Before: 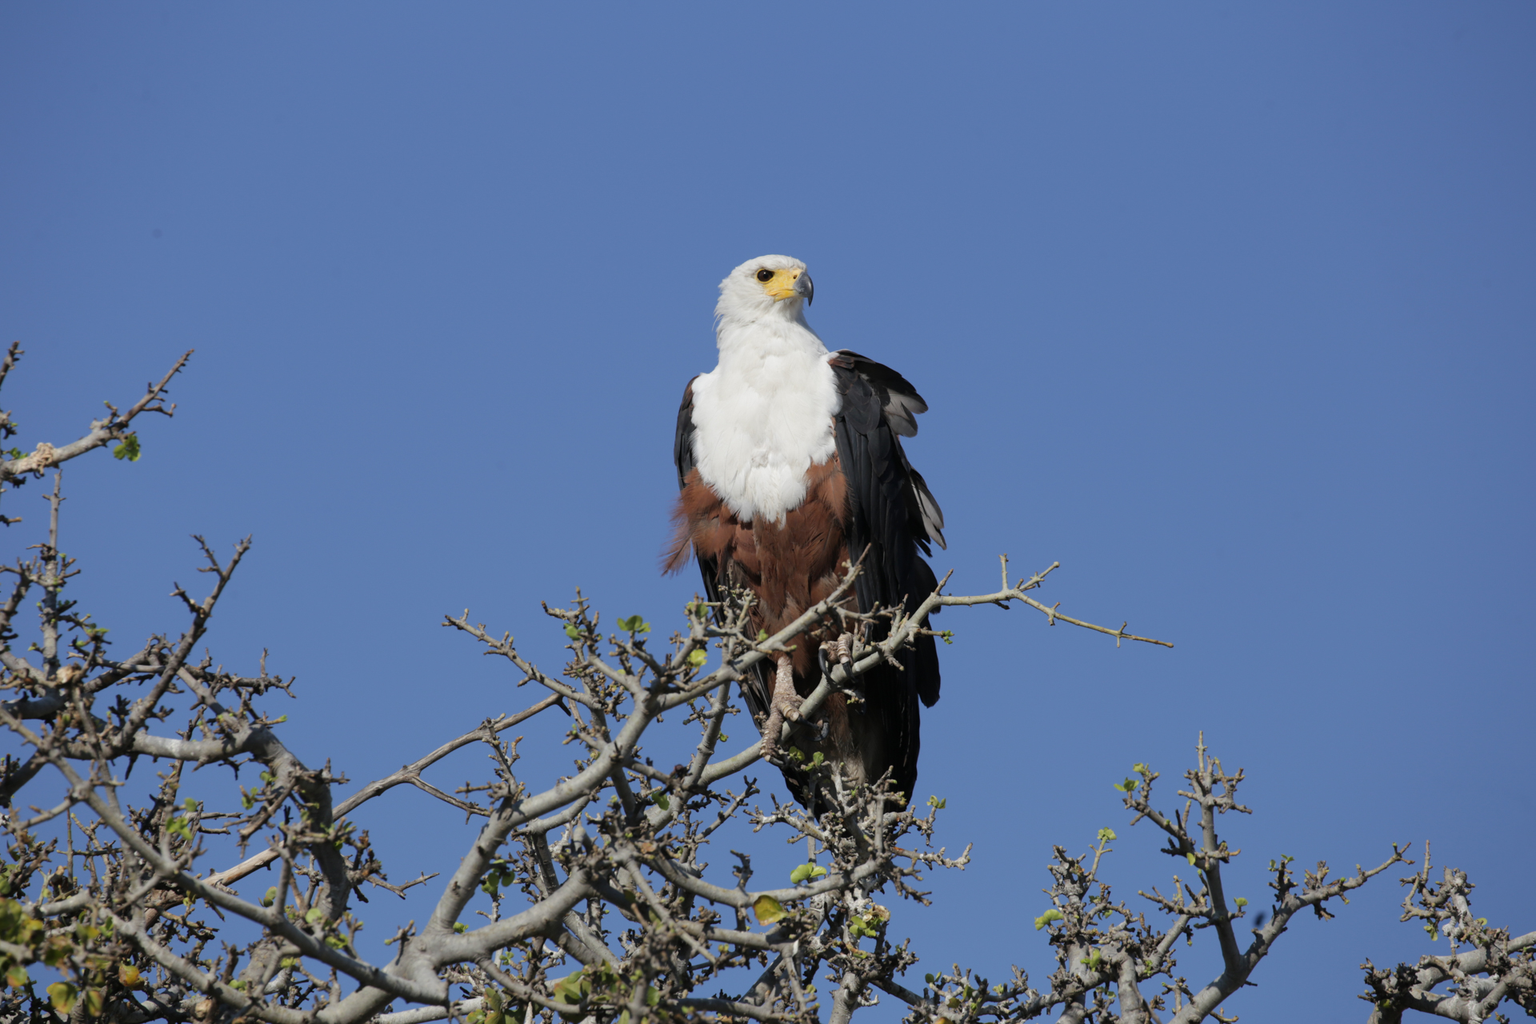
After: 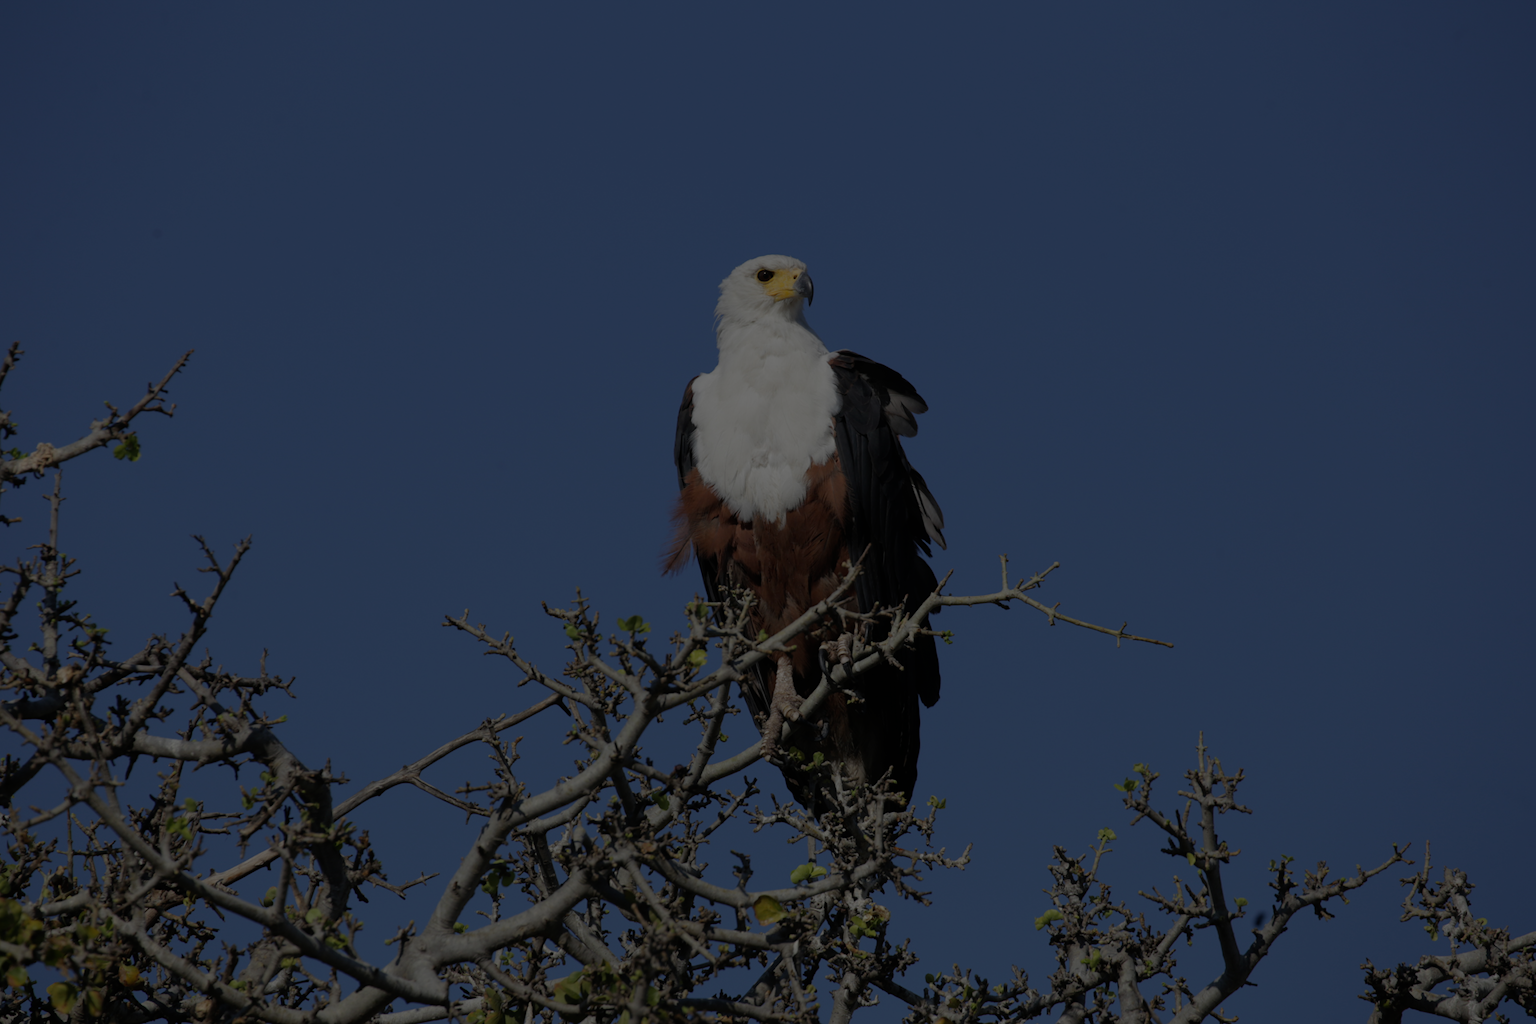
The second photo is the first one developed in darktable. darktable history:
exposure: exposure -2.42 EV, compensate exposure bias true, compensate highlight preservation false
